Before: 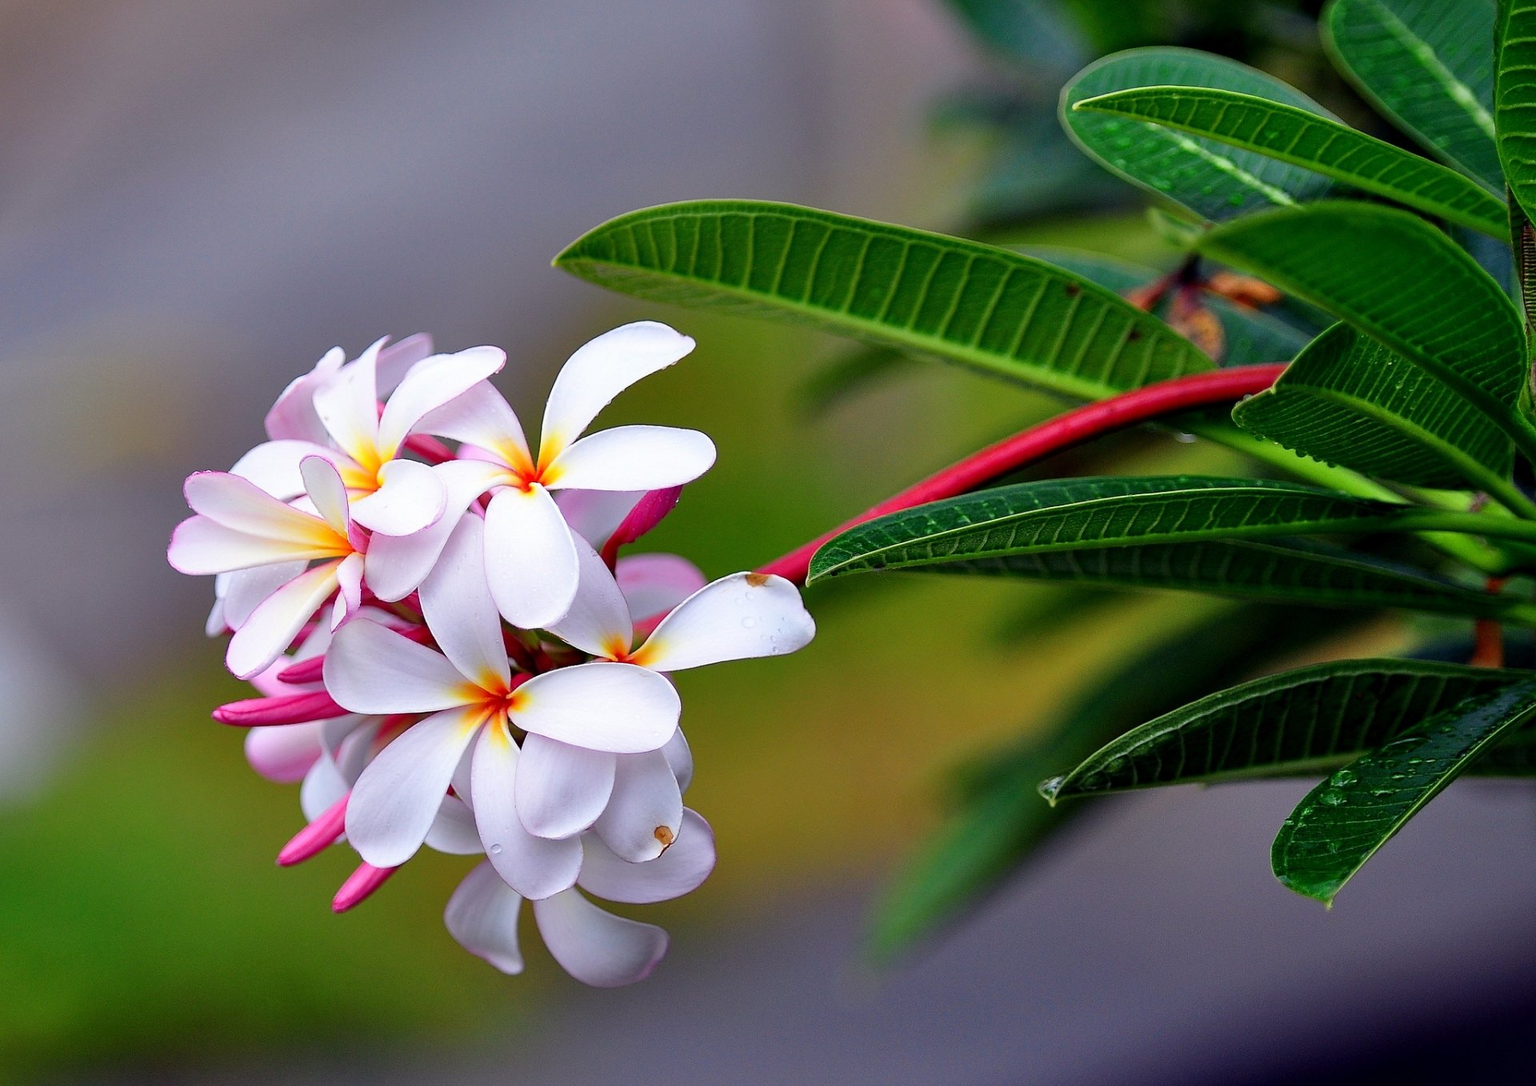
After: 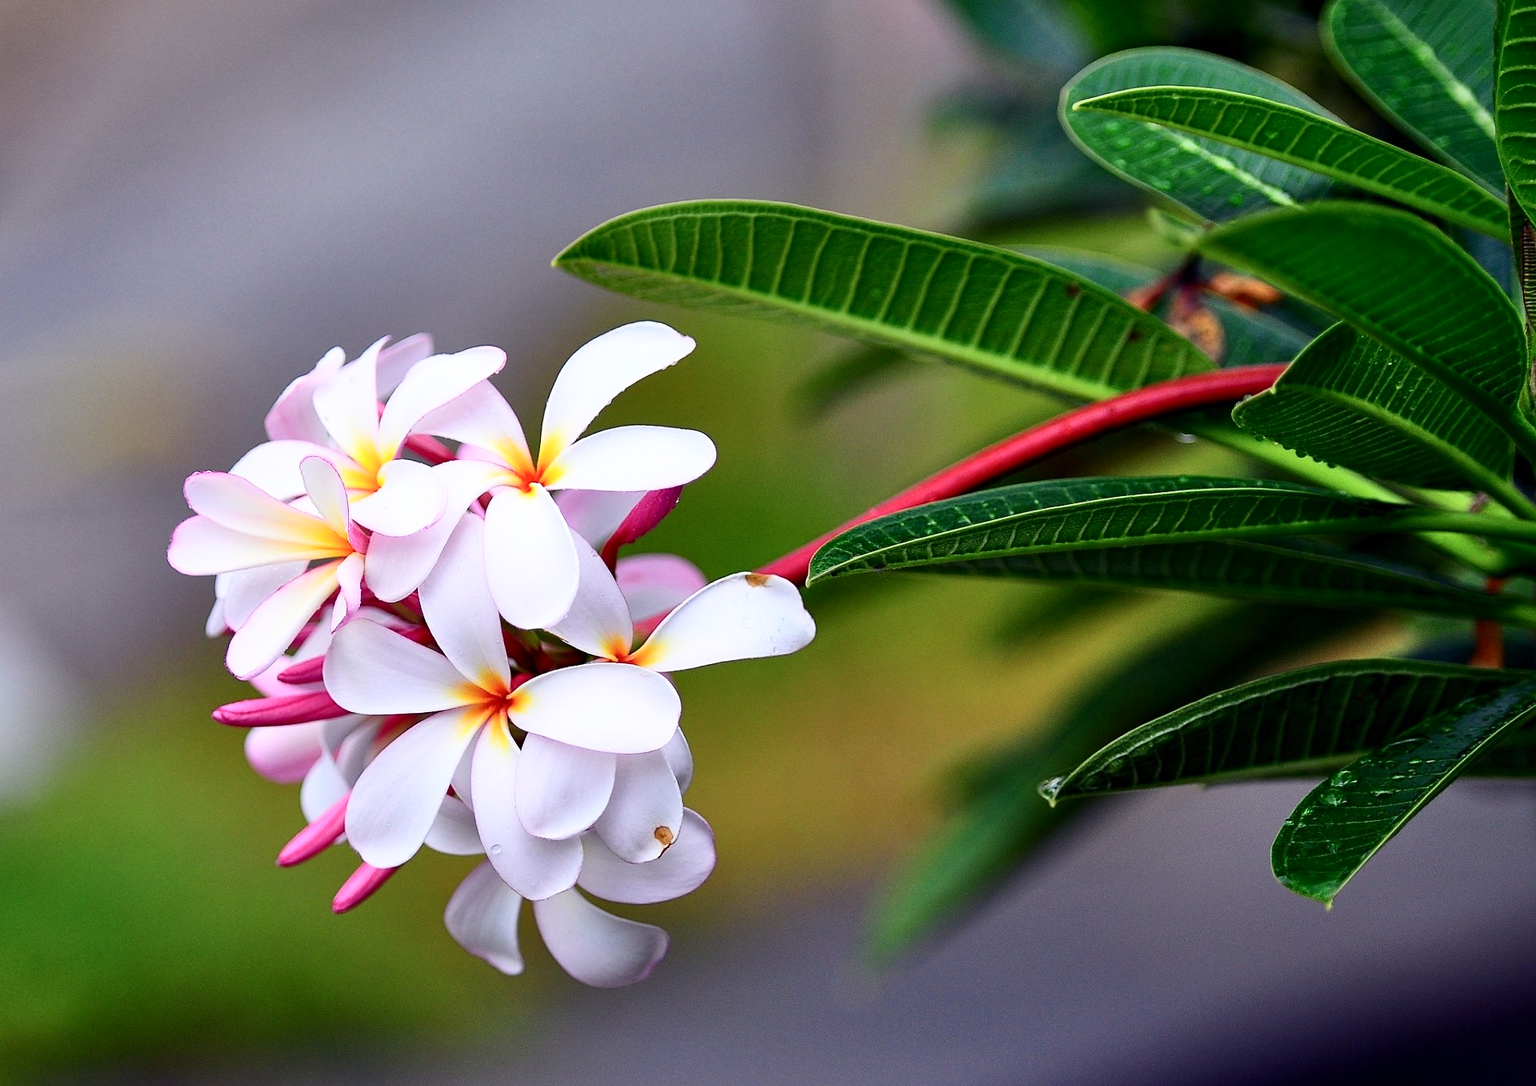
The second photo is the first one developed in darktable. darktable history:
contrast brightness saturation: contrast 0.24, brightness 0.09
